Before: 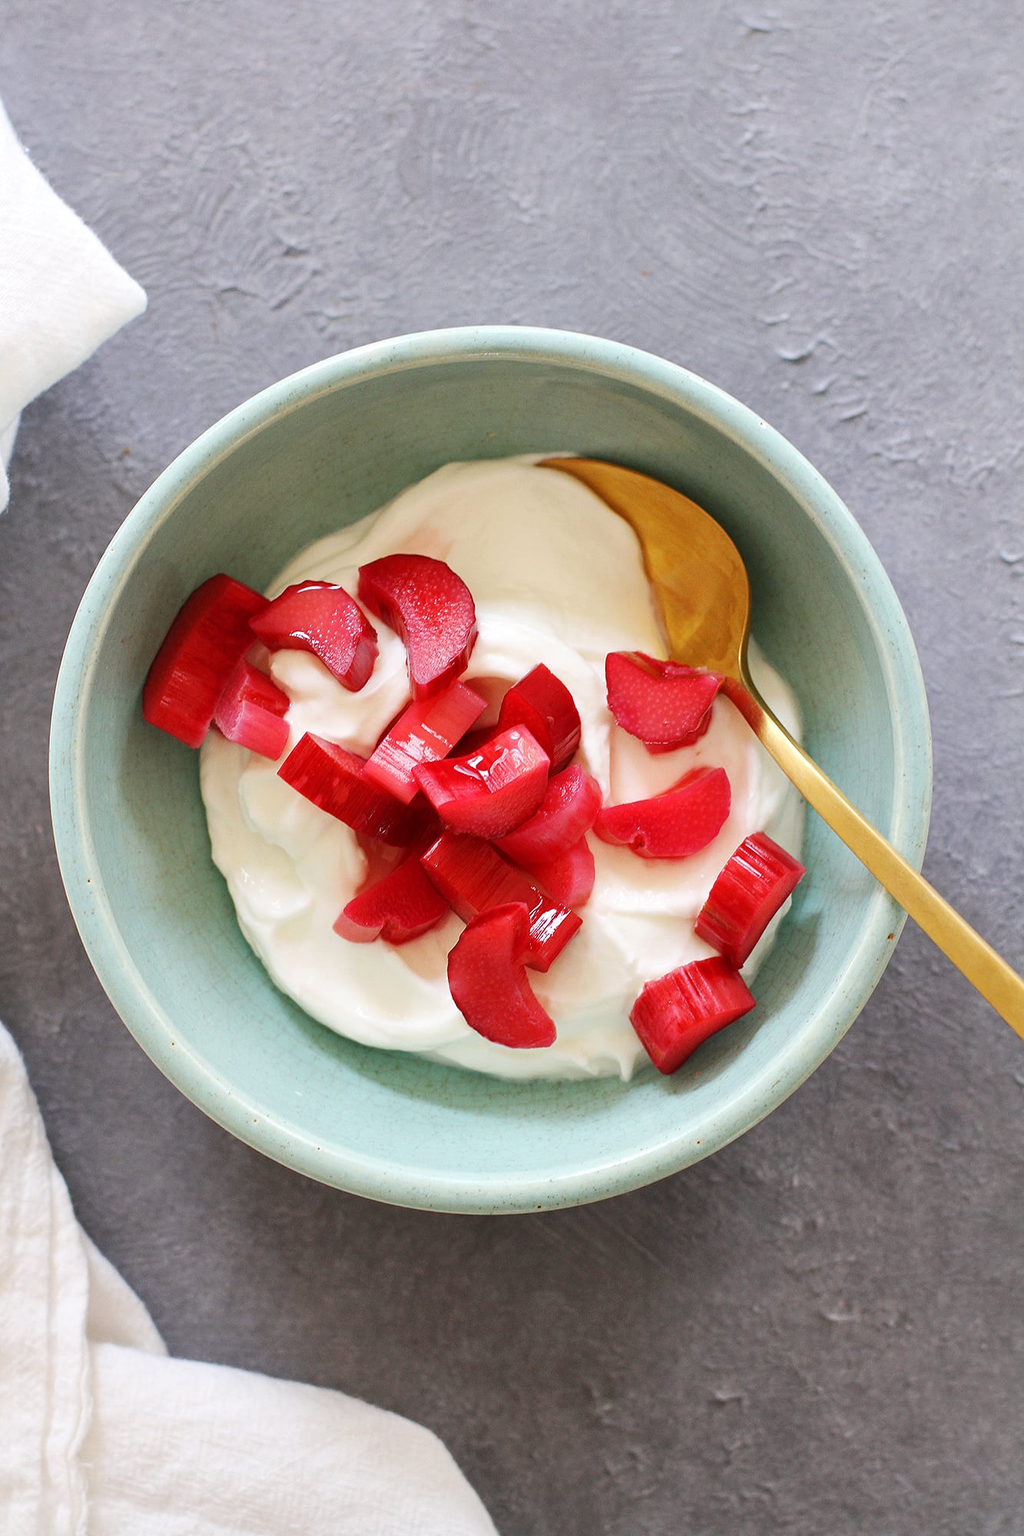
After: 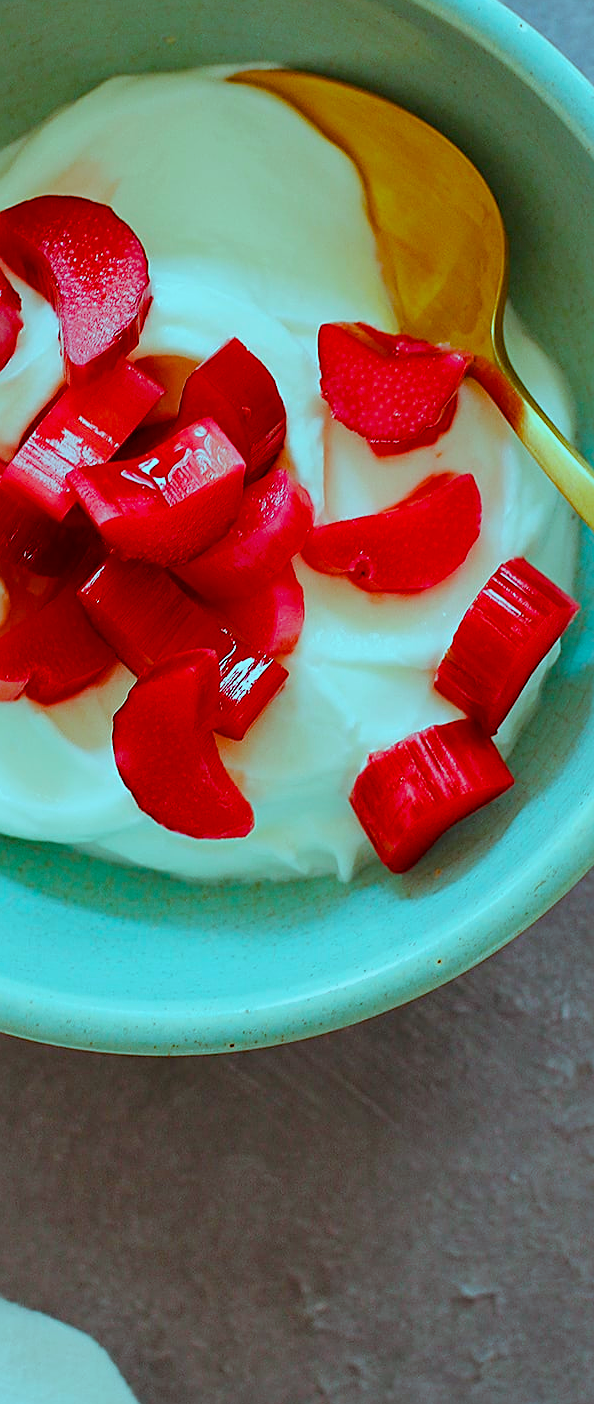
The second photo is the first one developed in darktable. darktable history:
crop: left 35.329%, top 26.334%, right 20.095%, bottom 3.439%
sharpen: amount 0.492
color correction: highlights b* 3.02
color balance rgb: highlights gain › luminance -32.986%, highlights gain › chroma 5.556%, highlights gain › hue 219.92°, perceptual saturation grading › global saturation 38.858%, perceptual saturation grading › highlights -24.91%, perceptual saturation grading › mid-tones 35.024%, perceptual saturation grading › shadows 34.975%, global vibrance 20%
